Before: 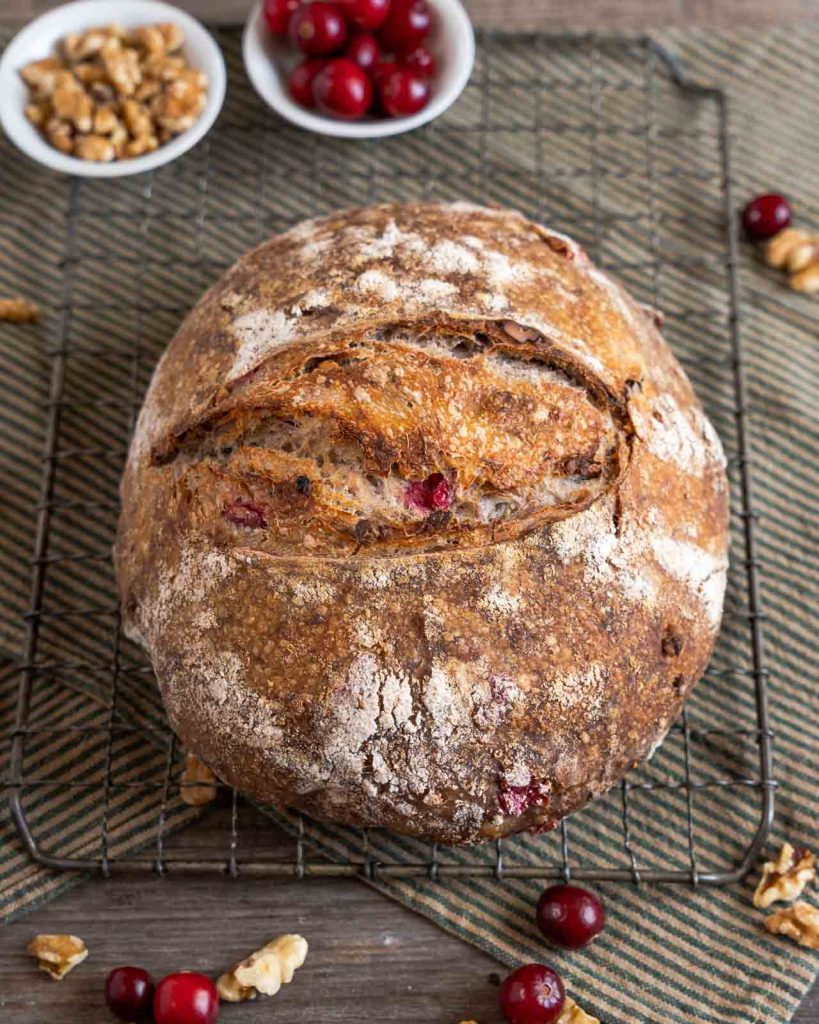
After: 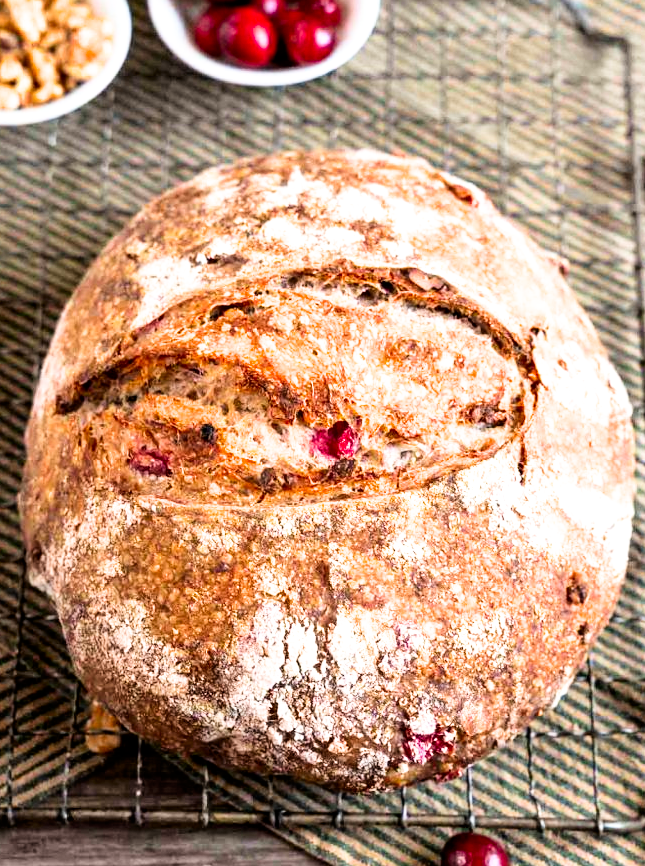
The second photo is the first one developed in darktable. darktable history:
crop: left 11.643%, top 5.154%, right 9.572%, bottom 10.223%
filmic rgb: black relative exposure -5.06 EV, white relative exposure 3.17 EV, threshold 5.95 EV, hardness 3.42, contrast 1.202, highlights saturation mix -49.85%, enable highlight reconstruction true
contrast brightness saturation: contrast 0.16, saturation 0.319
exposure: black level correction 0, exposure 1.2 EV, compensate exposure bias true, compensate highlight preservation false
